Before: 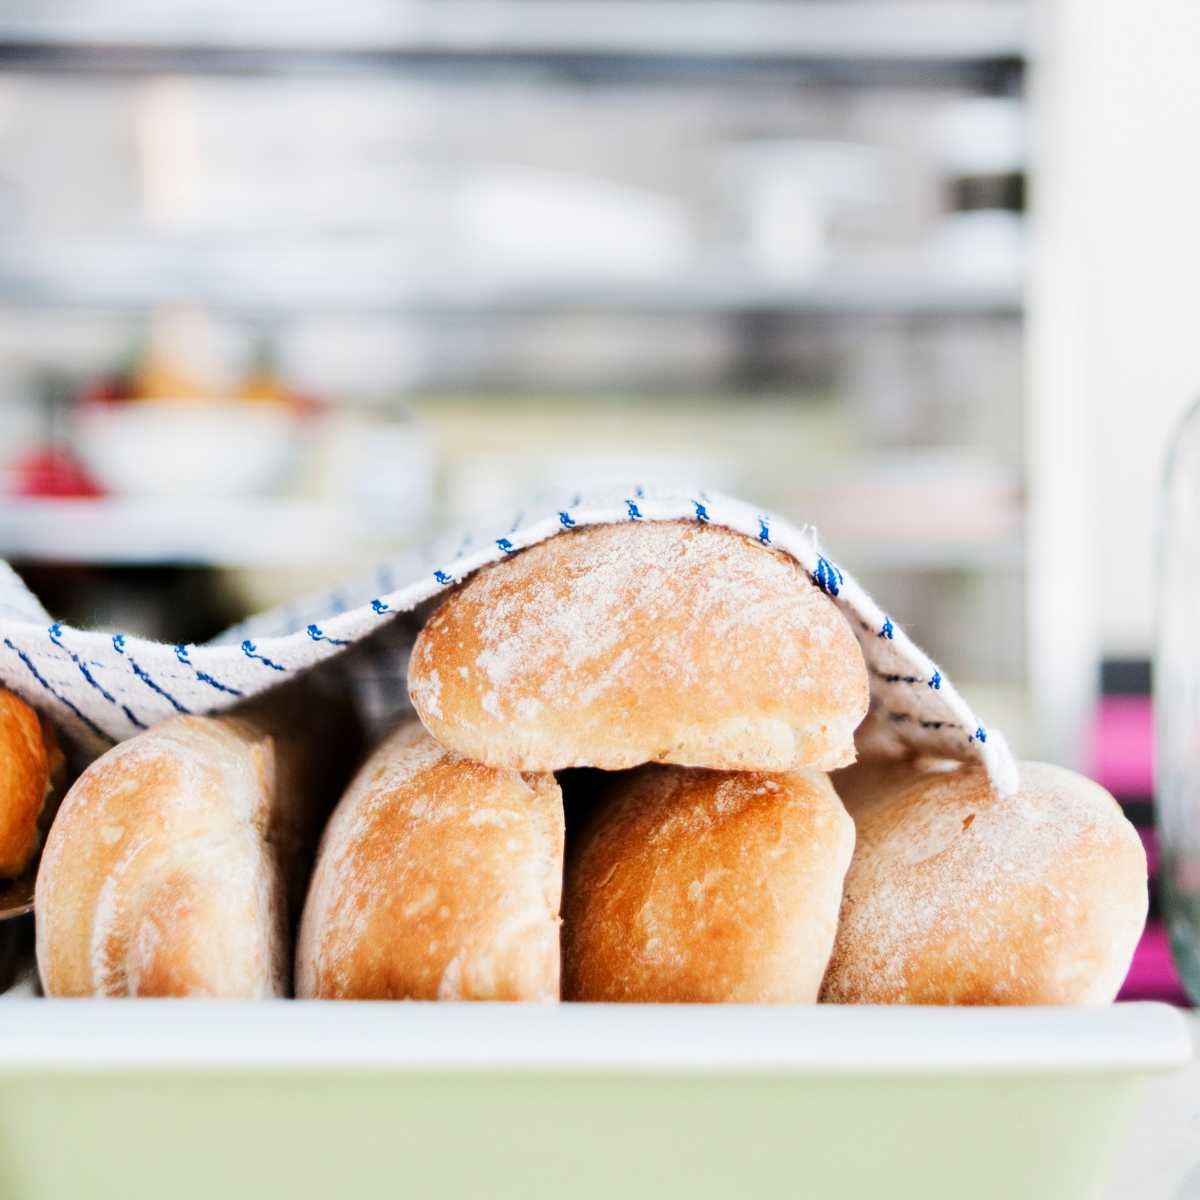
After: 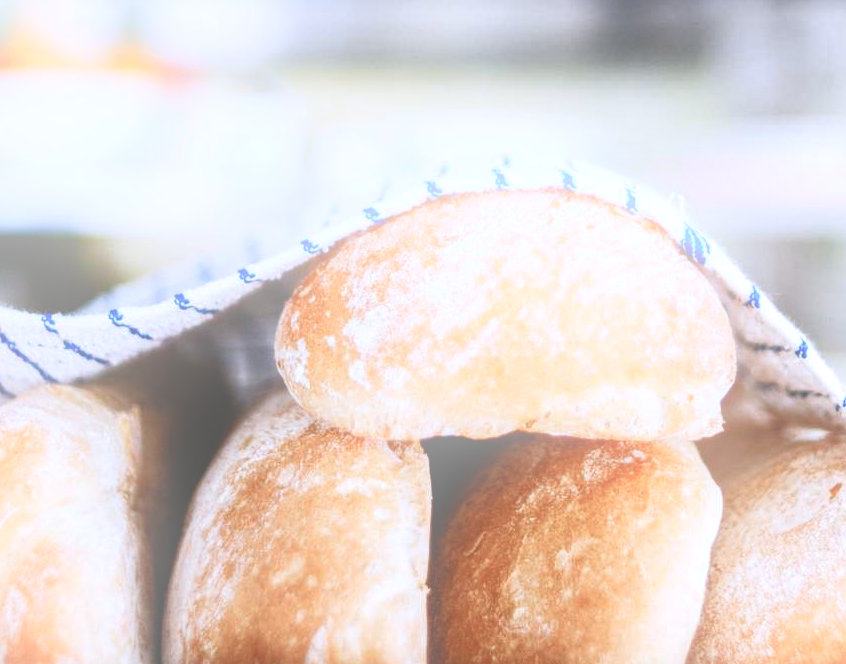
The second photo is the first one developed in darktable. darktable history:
white balance: red 0.967, blue 1.119, emerald 0.756
bloom: on, module defaults
crop: left 11.123%, top 27.61%, right 18.3%, bottom 17.034%
color balance rgb: perceptual saturation grading › highlights -31.88%, perceptual saturation grading › mid-tones 5.8%, perceptual saturation grading › shadows 18.12%, perceptual brilliance grading › highlights 3.62%, perceptual brilliance grading › mid-tones -18.12%, perceptual brilliance grading › shadows -41.3%
local contrast: detail 130%
